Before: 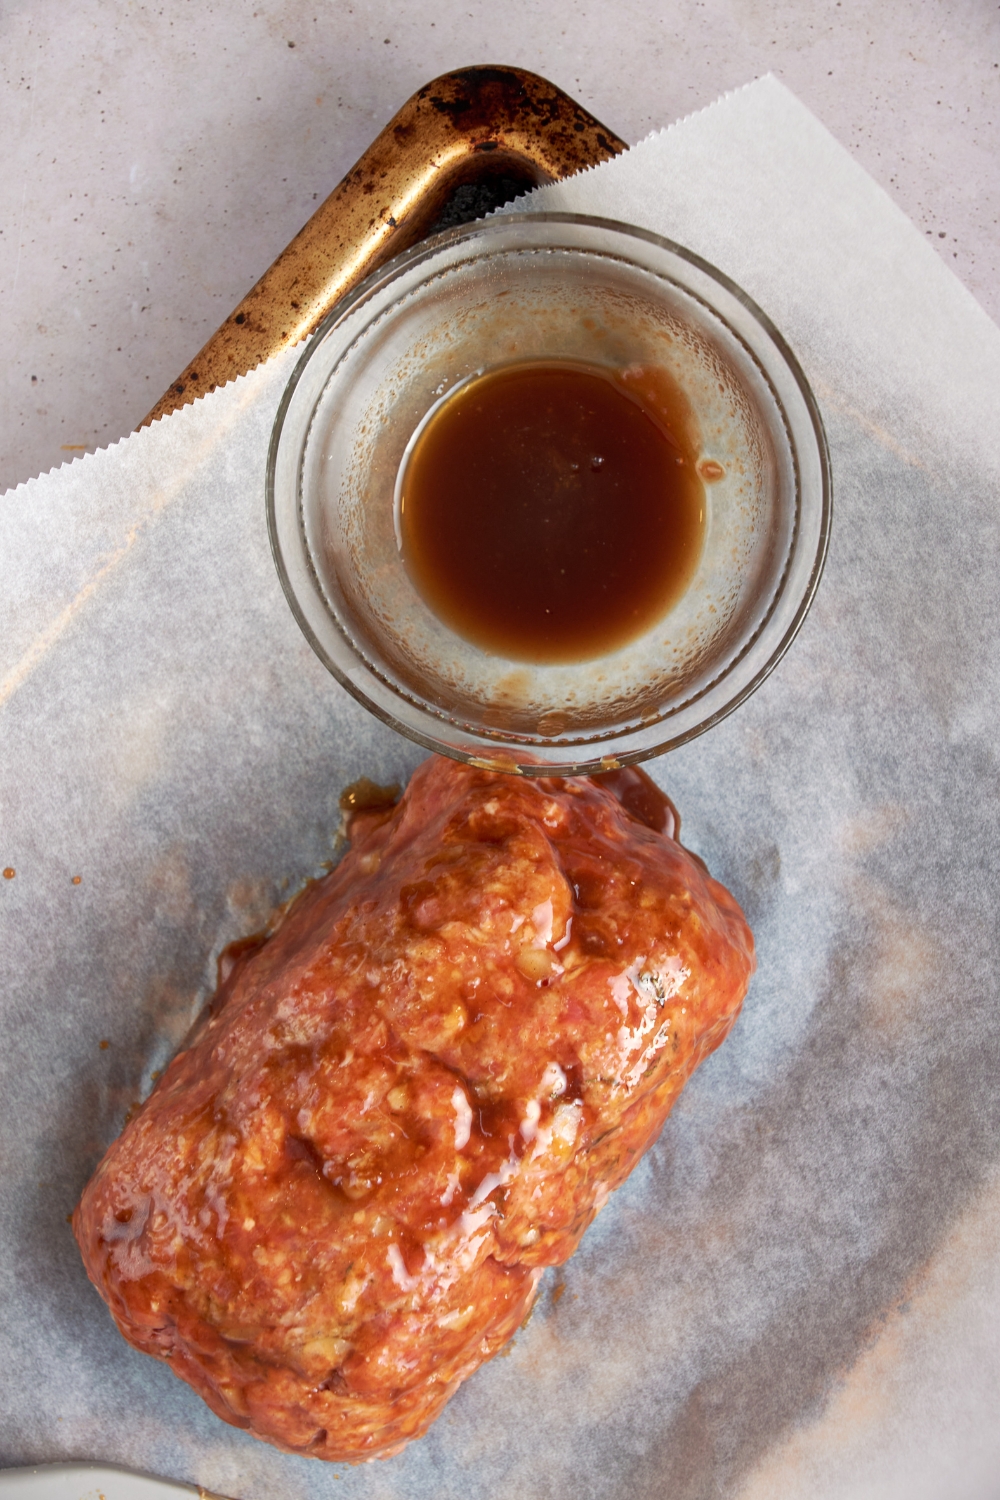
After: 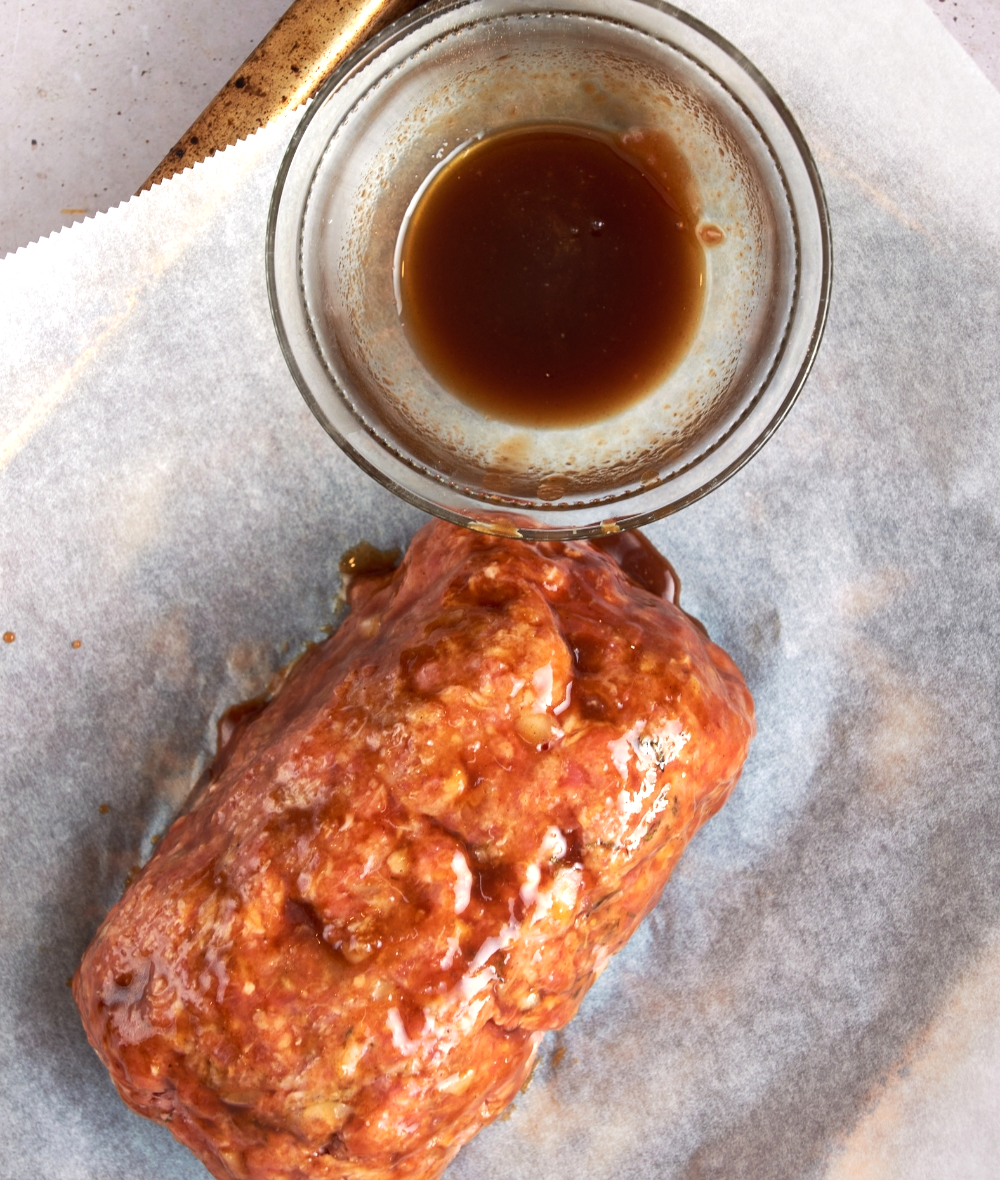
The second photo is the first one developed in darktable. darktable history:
crop and rotate: top 15.774%, bottom 5.506%
tone equalizer: -8 EV -0.417 EV, -7 EV -0.389 EV, -6 EV -0.333 EV, -5 EV -0.222 EV, -3 EV 0.222 EV, -2 EV 0.333 EV, -1 EV 0.389 EV, +0 EV 0.417 EV, edges refinement/feathering 500, mask exposure compensation -1.57 EV, preserve details no
